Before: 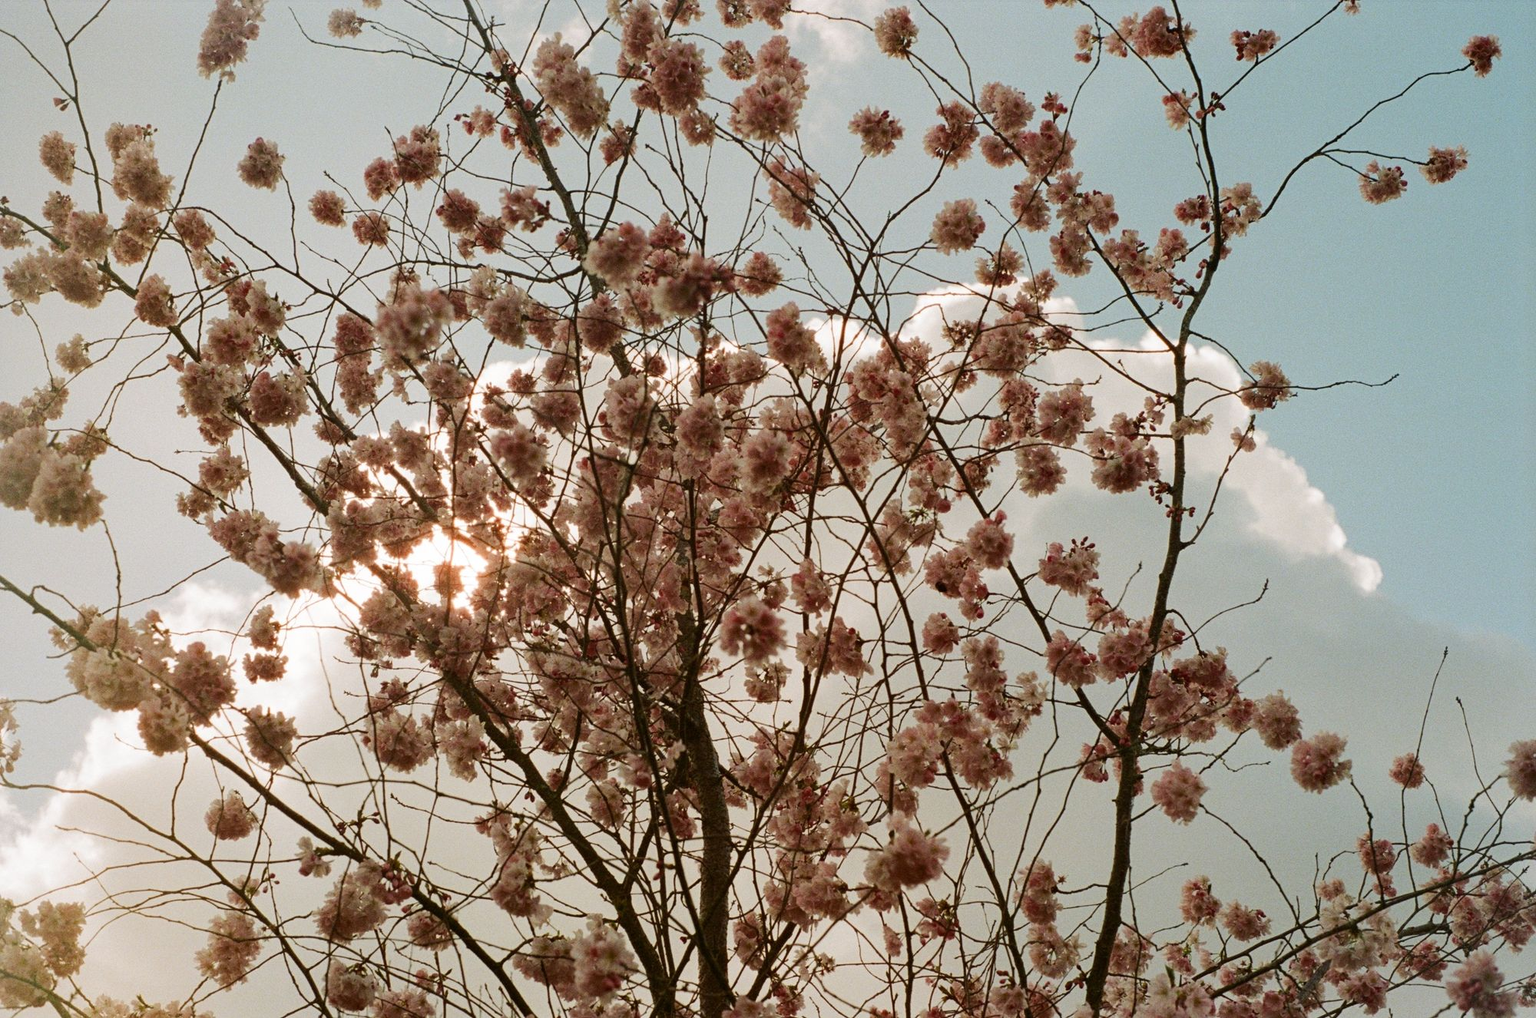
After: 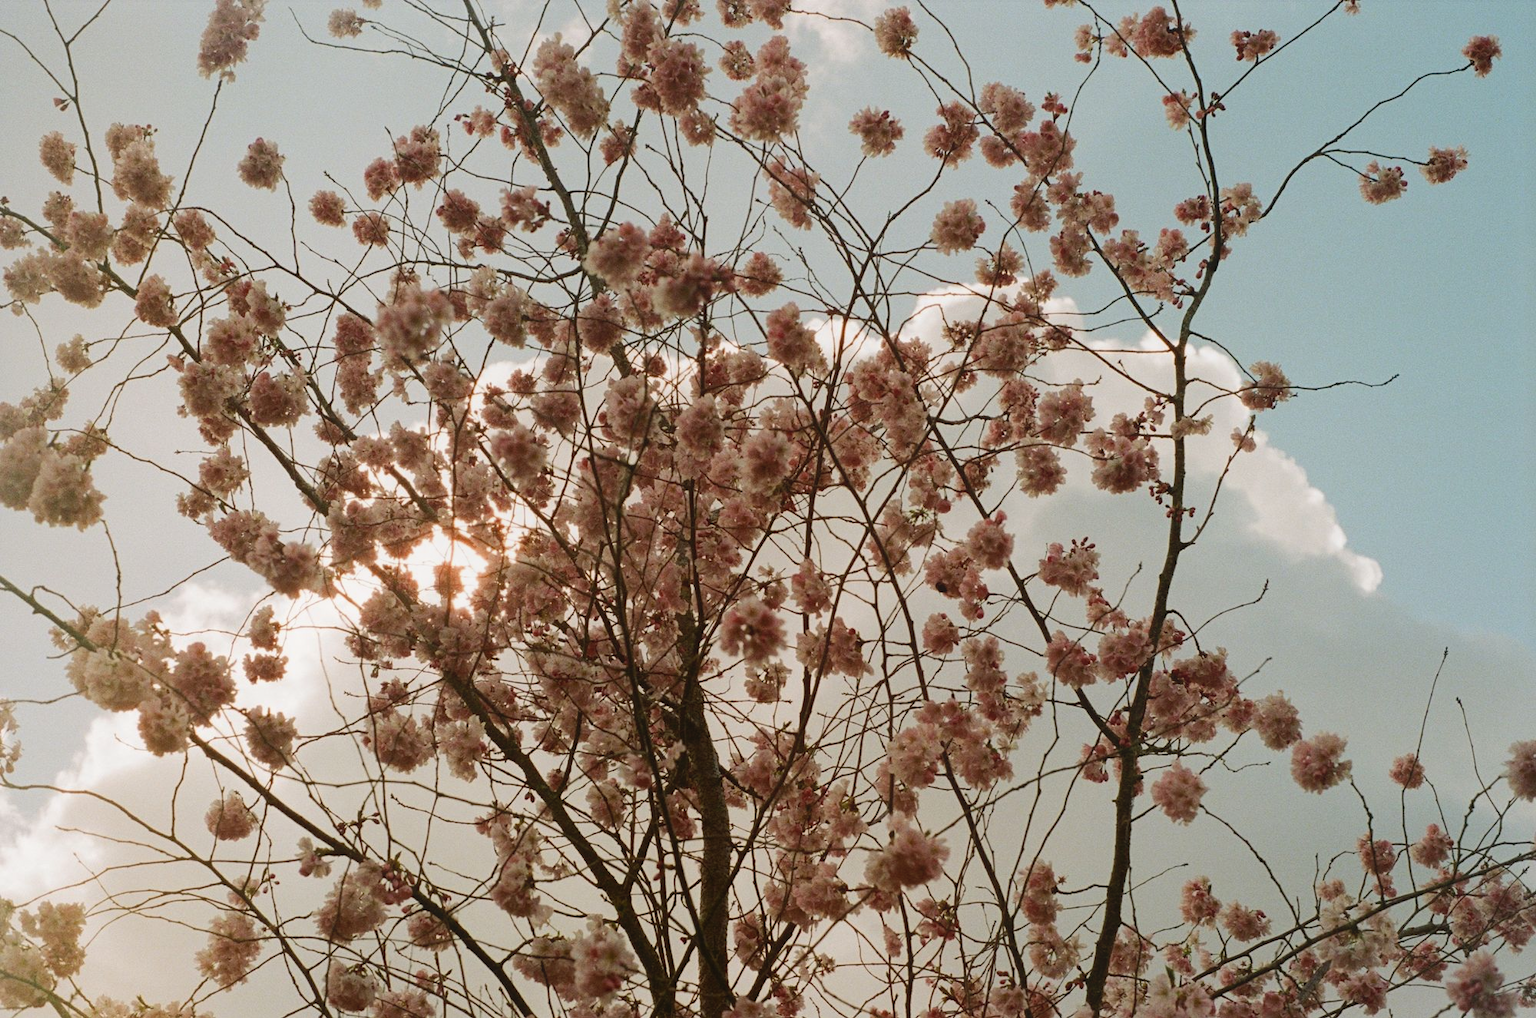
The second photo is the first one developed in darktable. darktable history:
contrast equalizer: octaves 7, y [[0.6 ×6], [0.55 ×6], [0 ×6], [0 ×6], [0 ×6]], mix -0.31
